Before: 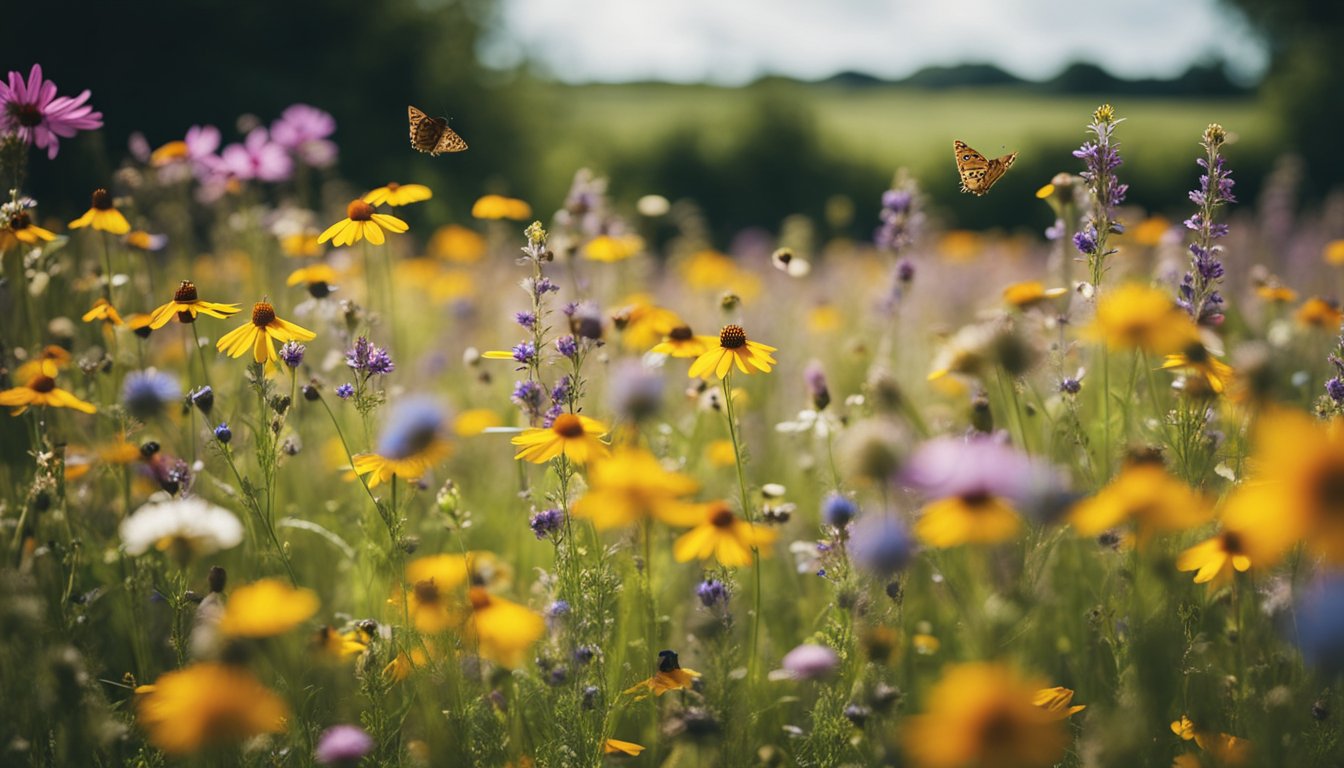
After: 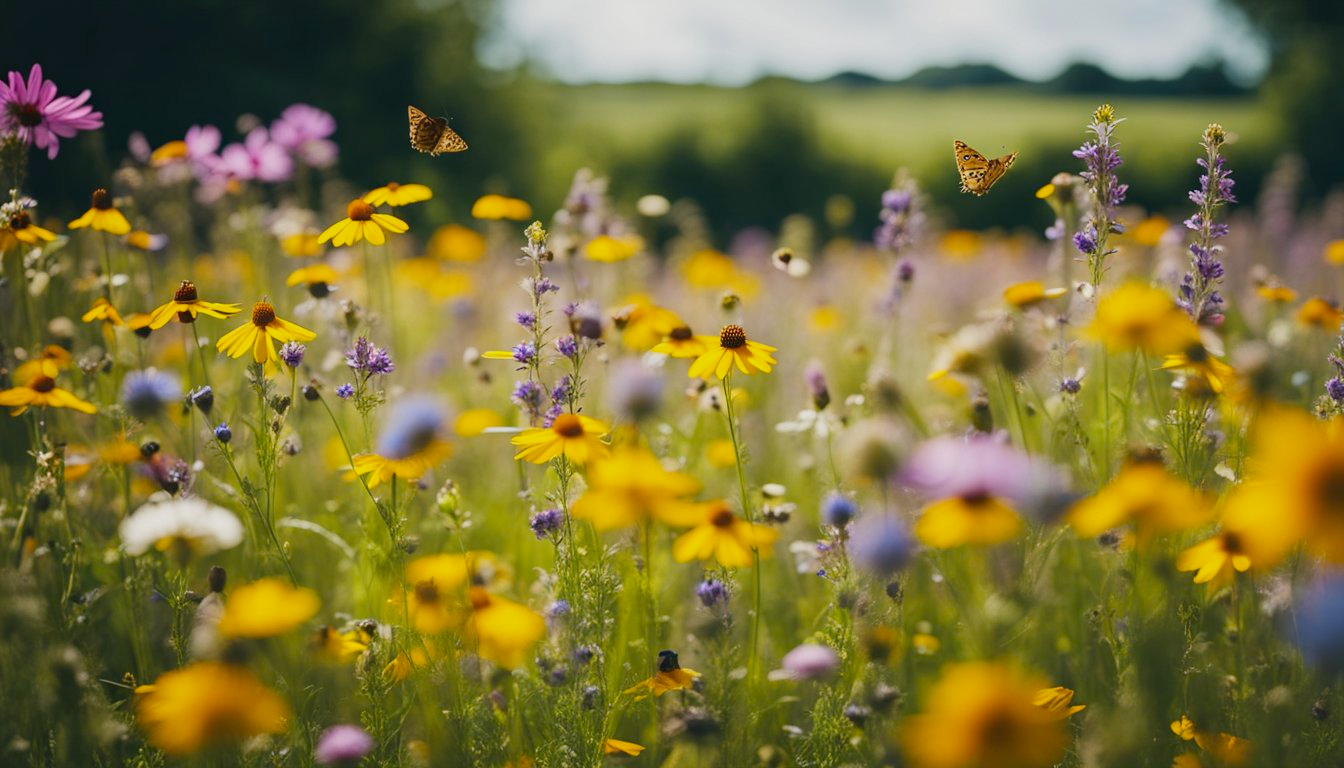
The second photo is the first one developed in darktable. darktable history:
color balance rgb: perceptual saturation grading › global saturation 19.865%
filmic rgb: black relative exposure -15.03 EV, white relative exposure 3 EV, threshold 5.97 EV, target black luminance 0%, hardness 9.3, latitude 98.9%, contrast 0.911, shadows ↔ highlights balance 0.772%, preserve chrominance no, color science v5 (2021), enable highlight reconstruction true
exposure: exposure 0.203 EV, compensate highlight preservation false
